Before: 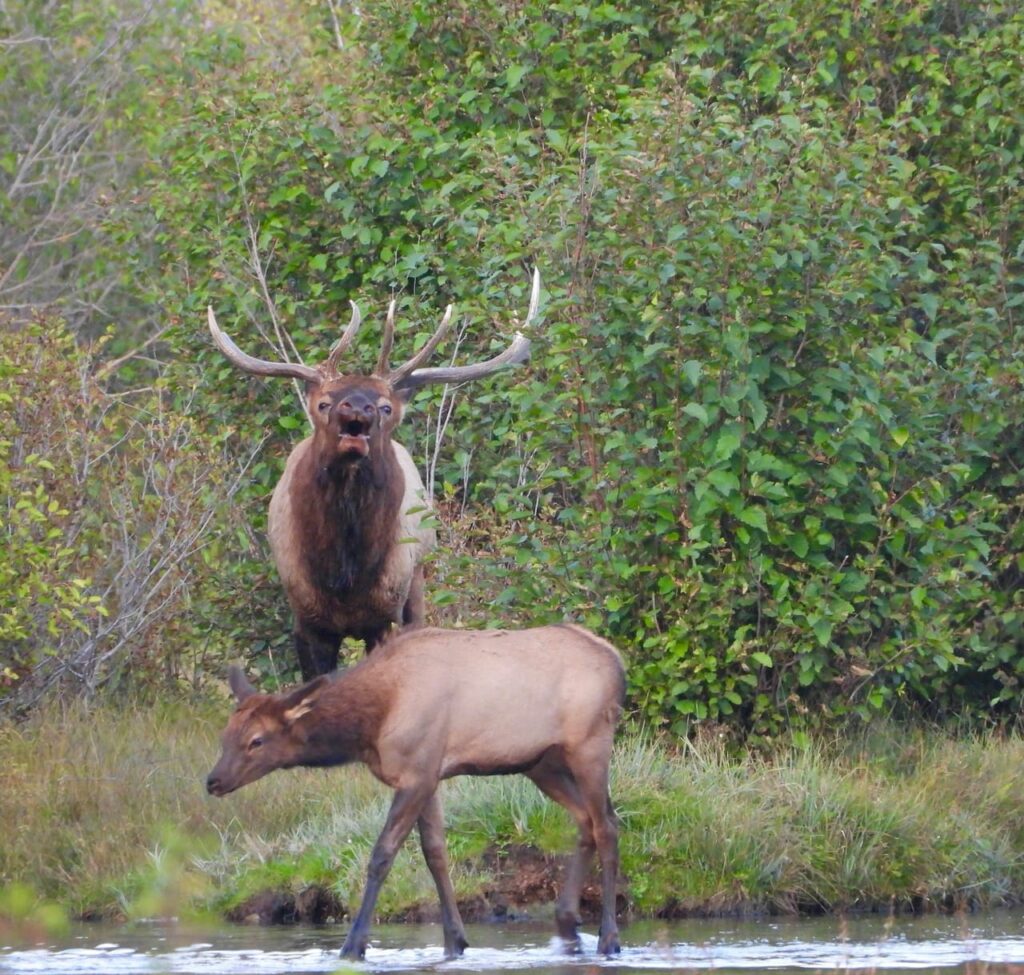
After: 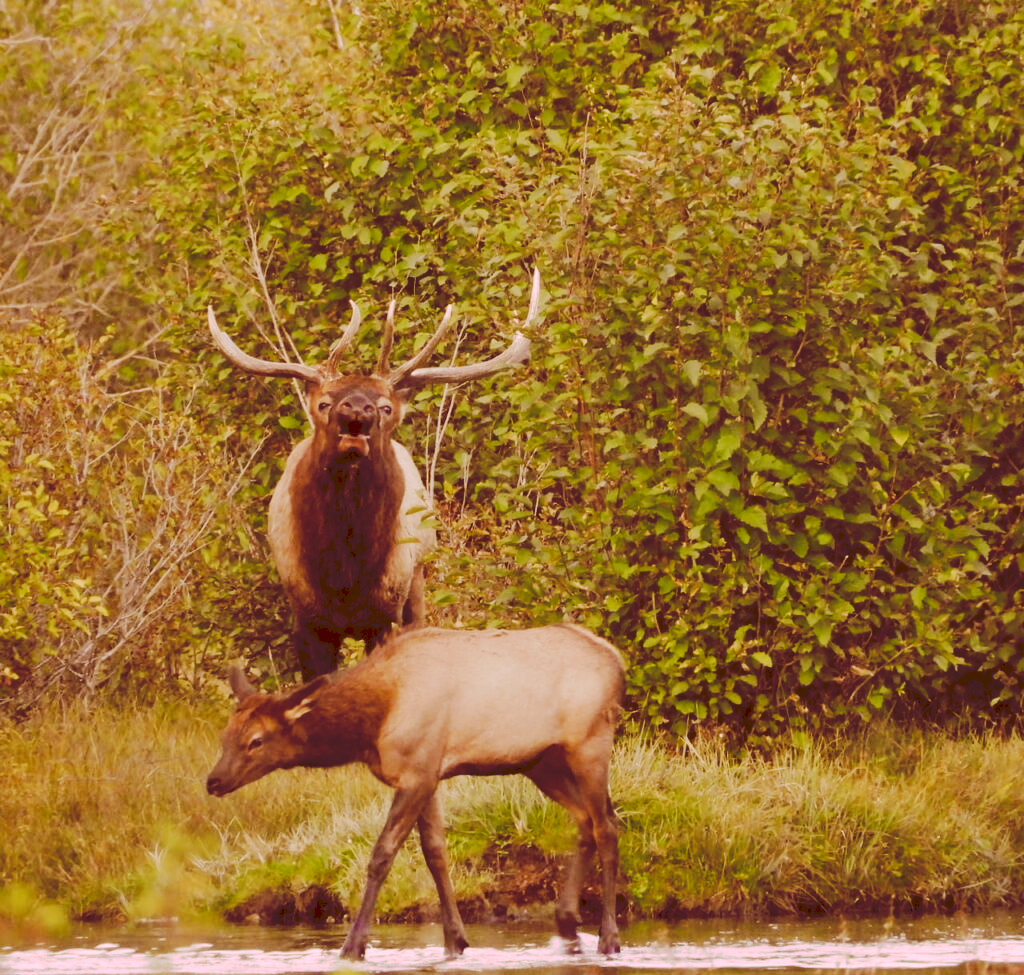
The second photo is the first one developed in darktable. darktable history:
tone curve: curves: ch0 [(0, 0) (0.003, 0.132) (0.011, 0.136) (0.025, 0.14) (0.044, 0.147) (0.069, 0.149) (0.1, 0.156) (0.136, 0.163) (0.177, 0.177) (0.224, 0.2) (0.277, 0.251) (0.335, 0.311) (0.399, 0.387) (0.468, 0.487) (0.543, 0.585) (0.623, 0.675) (0.709, 0.742) (0.801, 0.81) (0.898, 0.867) (1, 1)], preserve colors none
color look up table: target L [96.47, 91.39, 87.51, 86.87, 77.19, 74.02, 53.79, 51.51, 50.17, 46.92, 31.75, 10.23, 10.34, 74.31, 71.01, 65.24, 58.33, 53.7, 54.45, 52.67, 41.4, 34.5, 33.54, 31.93, 20.74, 16.48, 95.78, 89.52, 71.31, 65.11, 74.7, 68.18, 79.5, 49.93, 72.41, 39.08, 37.11, 41.47, 14.17, 34.24, 11.38, 93.35, 80.57, 76.39, 75.76, 79.57, 54.19, 43.55, 33.25], target a [9.81, 18.28, -14.93, -6.352, -1.109, -10.32, 10.47, -16.63, 0.362, -7.268, 5.952, 45.84, 46.33, 27.66, 19.95, 42.59, 54.83, 27.24, 67.92, 50.48, 29.59, 49.03, 29.85, 47.31, 30.93, 57.82, 17.33, 26.7, 30.65, 43.53, 36.25, 21.38, 21.96, 63.43, 27.55, 20.49, 46.23, 27.02, 43.59, 42.35, 48.4, 15.34, 4.9, -2.95, 7.515, 18.45, 8.649, 13.2, 11], target b [55.93, 31.89, 67.23, 15.37, 71.52, 50.5, 50.86, 47.09, 48.64, 35.28, 54.26, 17.4, 17.59, 38.7, 65.37, 63.29, 21.95, 29.32, 30.7, 53.85, 70.61, 59.03, 57.2, 54.38, 35.49, 28.15, -0.057, -7.473, 15.55, -2.741, -22.41, 8.574, -15.86, -0.626, -23.81, 21.78, 6.143, -0.902, 24.06, -19.67, 19.1, -1.154, -2.432, 16.75, 22.43, -13.87, 20.32, 5.873, 34.37], num patches 49
